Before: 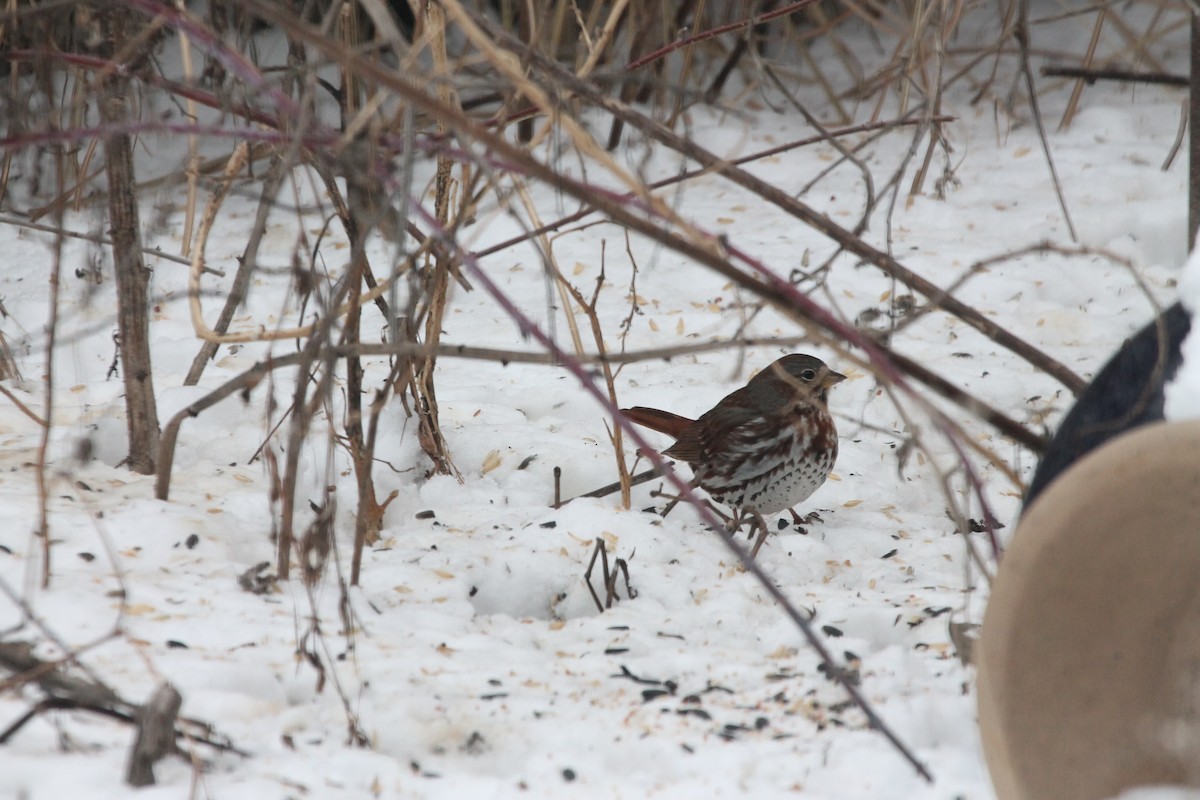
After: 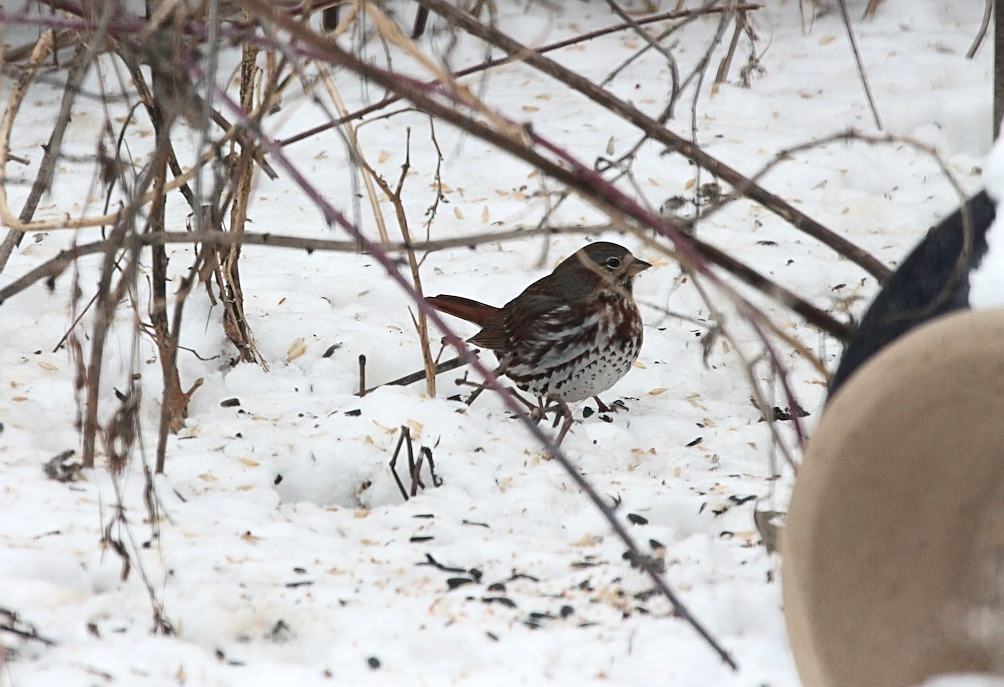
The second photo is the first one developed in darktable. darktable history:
sharpen: on, module defaults
crop: left 16.324%, top 14.109%
contrast brightness saturation: contrast 0.144
exposure: exposure 0.207 EV, compensate exposure bias true, compensate highlight preservation false
